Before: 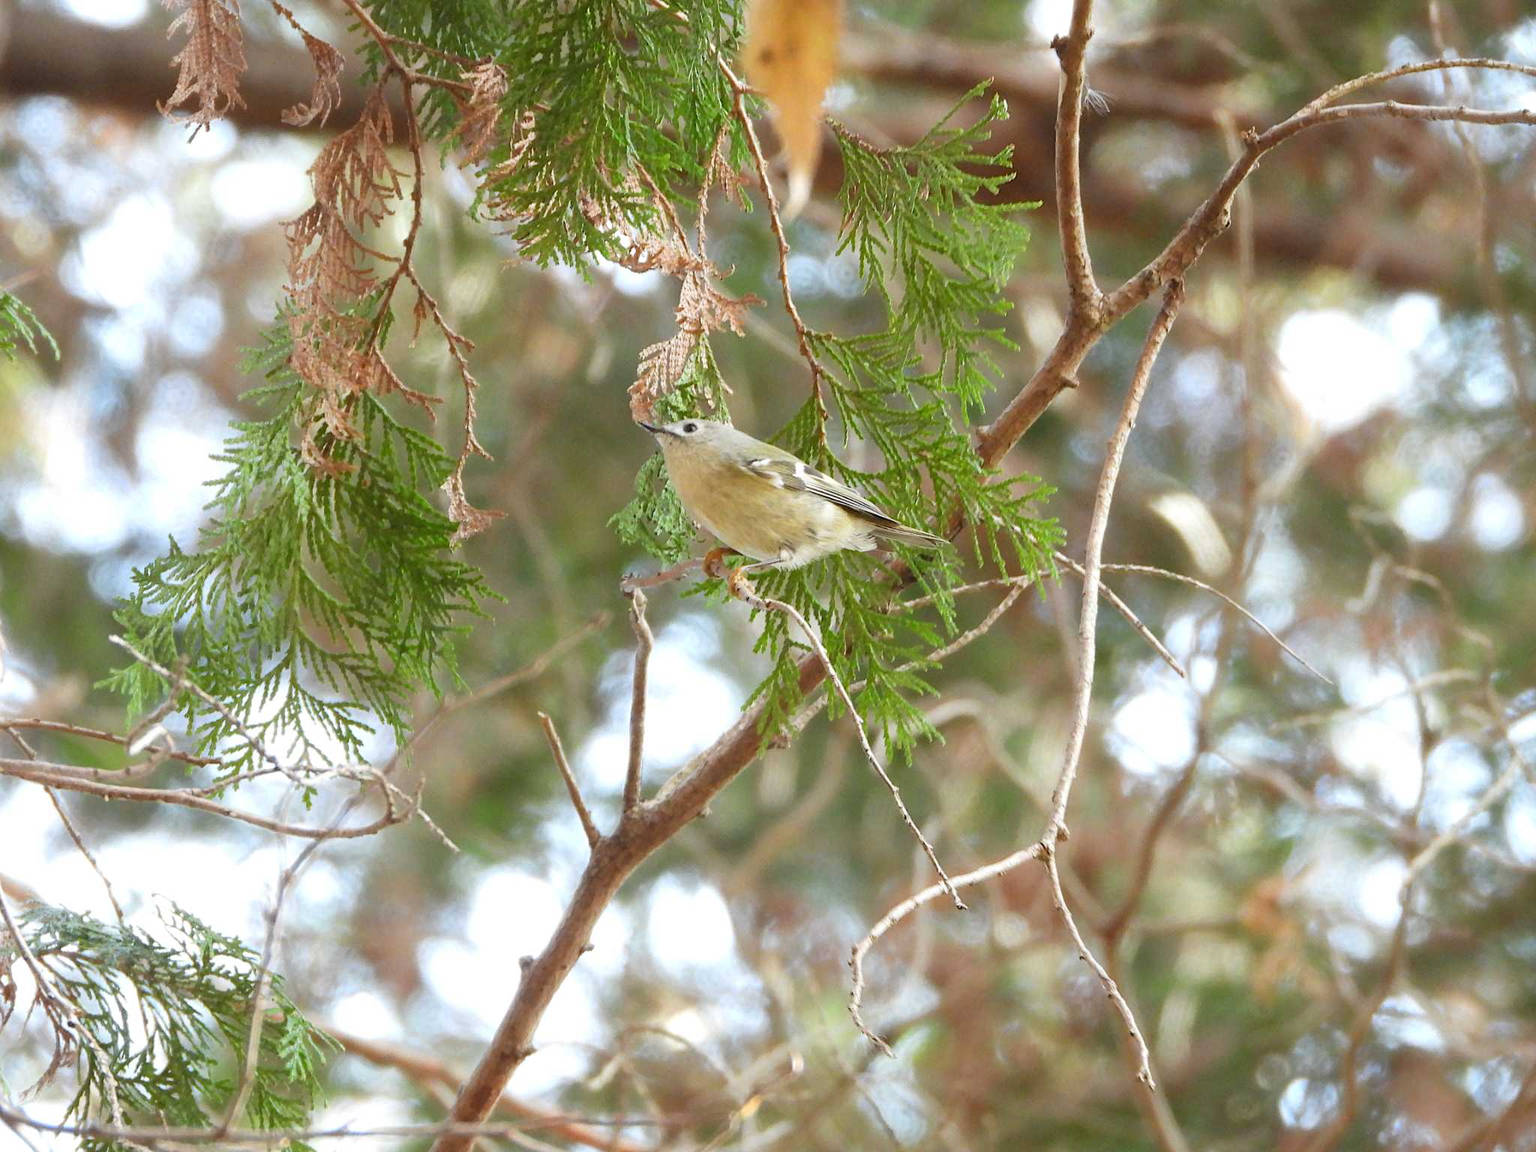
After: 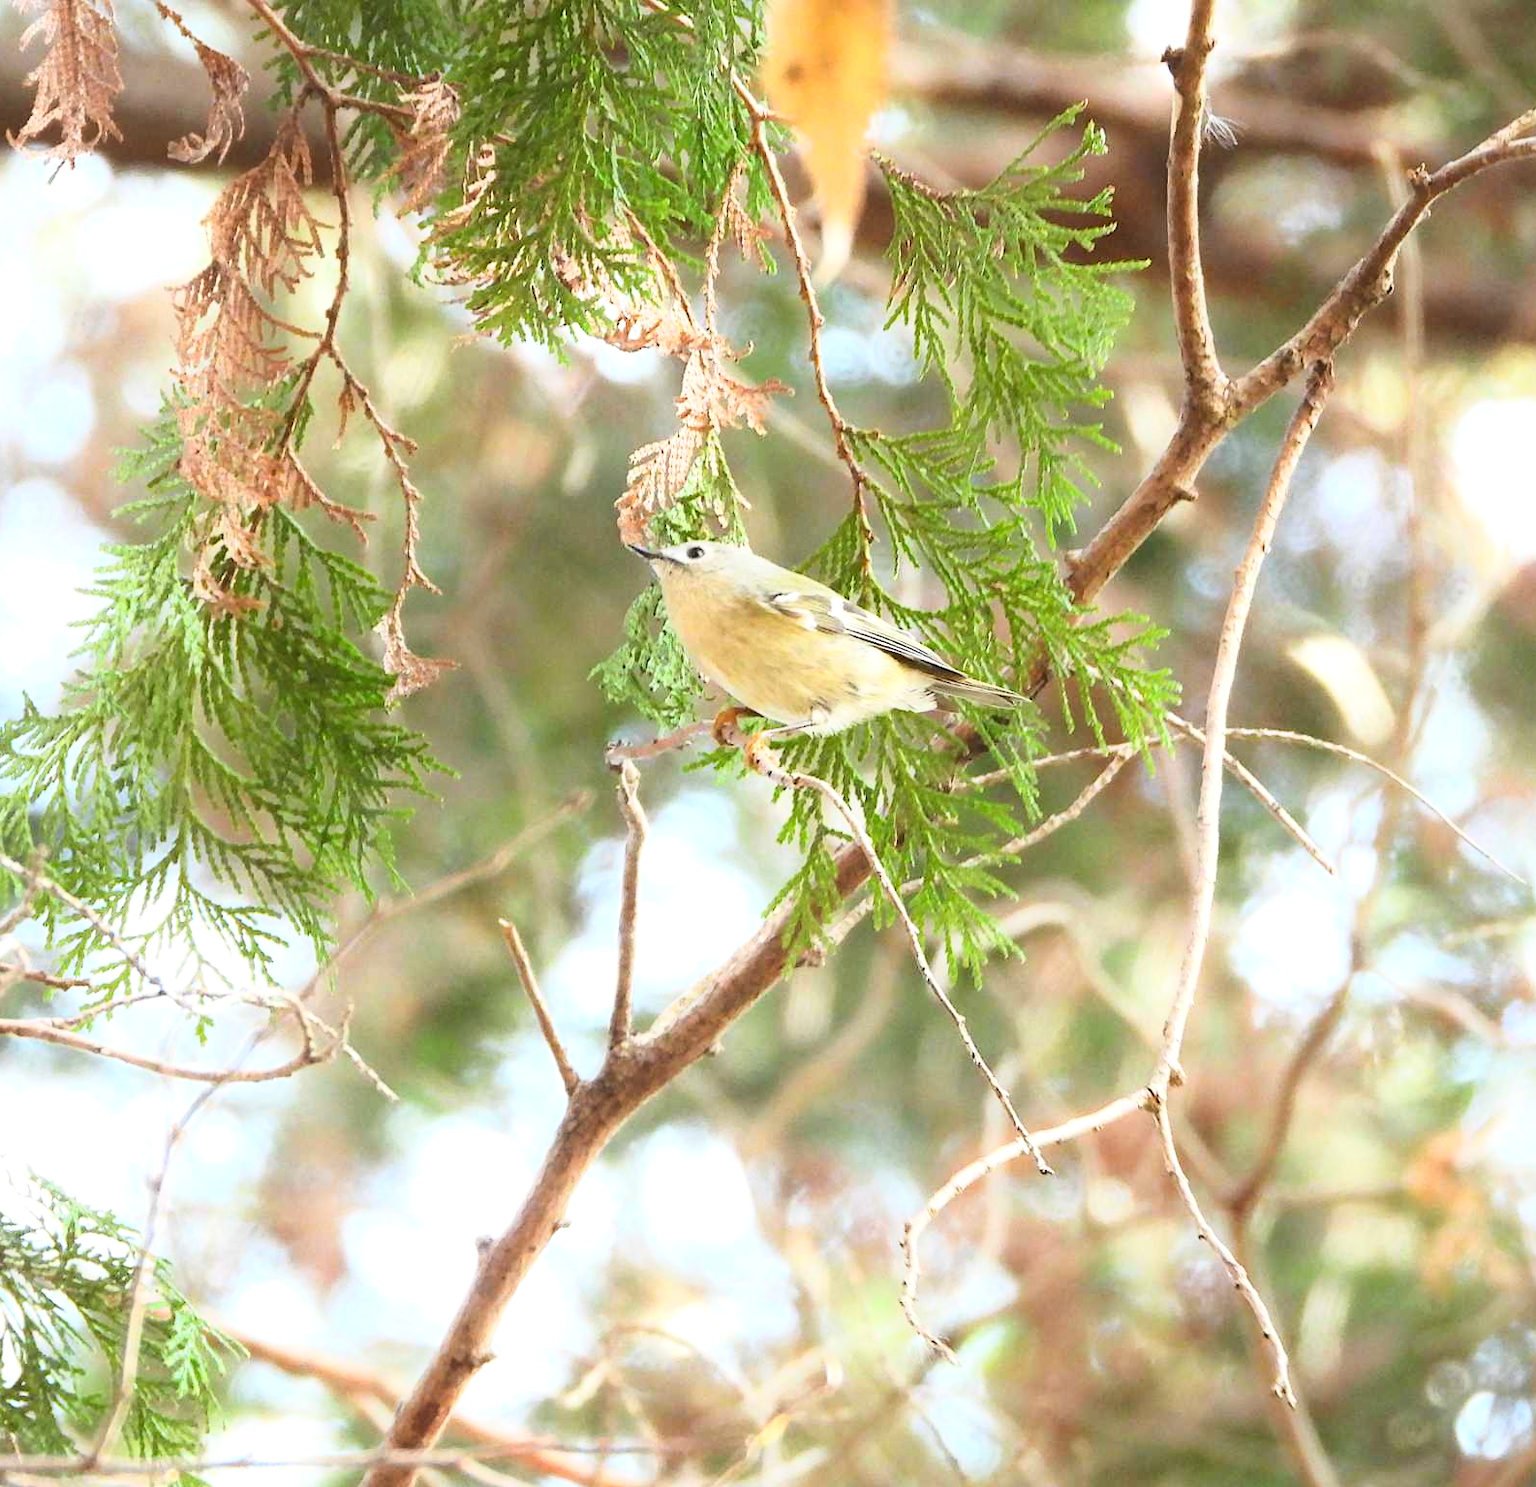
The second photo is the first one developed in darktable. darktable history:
tone equalizer: -8 EV -0.001 EV, -7 EV 0.001 EV, -6 EV -0.002 EV, -5 EV -0.003 EV, -4 EV -0.062 EV, -3 EV -0.222 EV, -2 EV -0.267 EV, -1 EV 0.105 EV, +0 EV 0.303 EV
rgb curve: curves: ch0 [(0, 0) (0.093, 0.159) (0.241, 0.265) (0.414, 0.42) (1, 1)], compensate middle gray true, preserve colors basic power
crop: left 9.88%, right 12.664%
base curve: curves: ch0 [(0, 0) (0.028, 0.03) (0.121, 0.232) (0.46, 0.748) (0.859, 0.968) (1, 1)]
